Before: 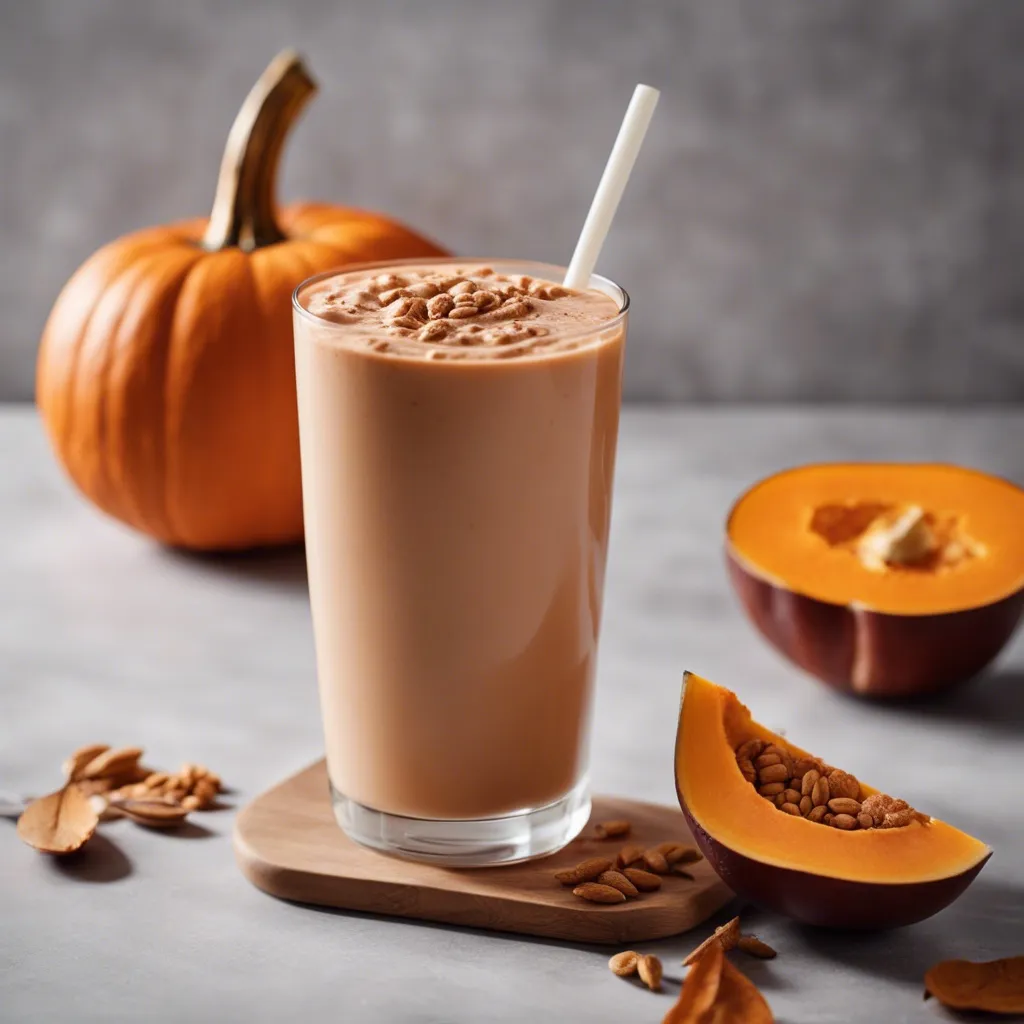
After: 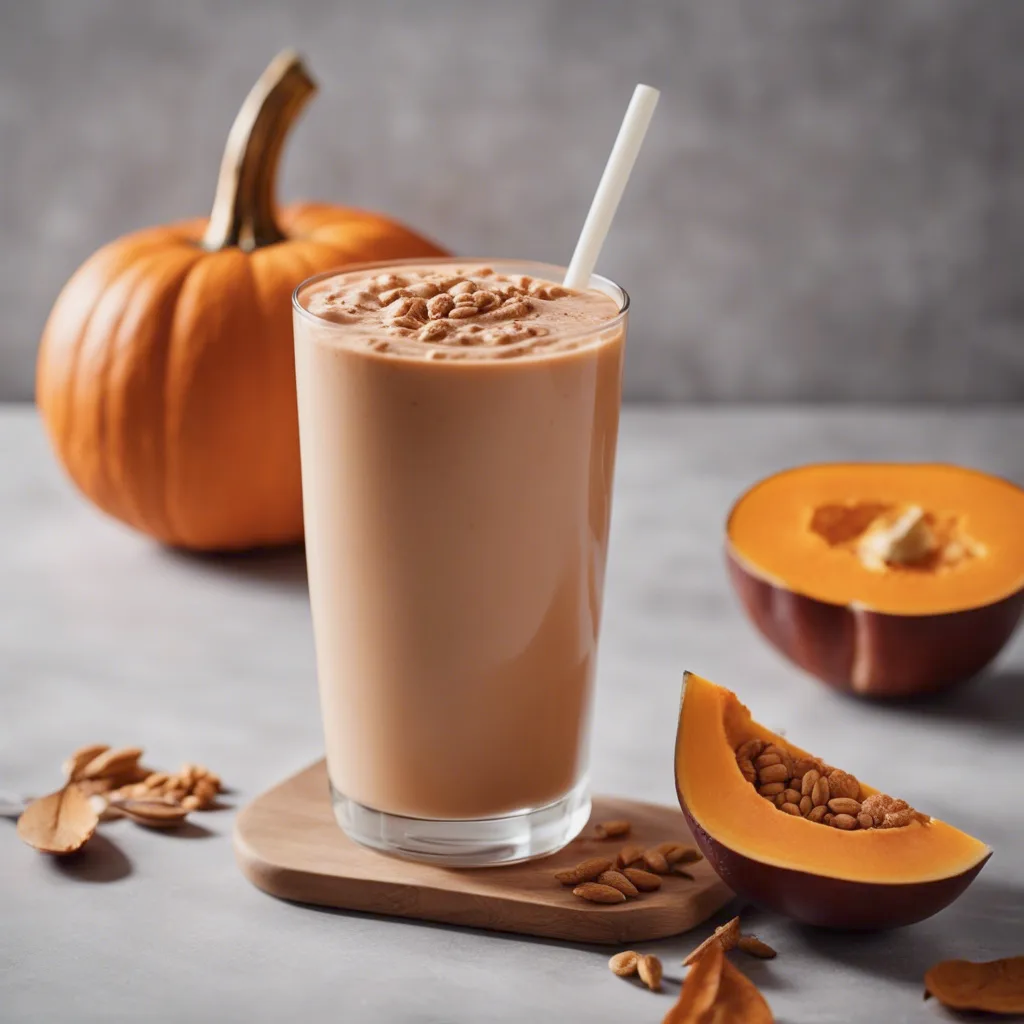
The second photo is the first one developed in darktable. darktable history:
color balance: contrast -15%
tone equalizer: on, module defaults
exposure: exposure 0.2 EV, compensate highlight preservation false
